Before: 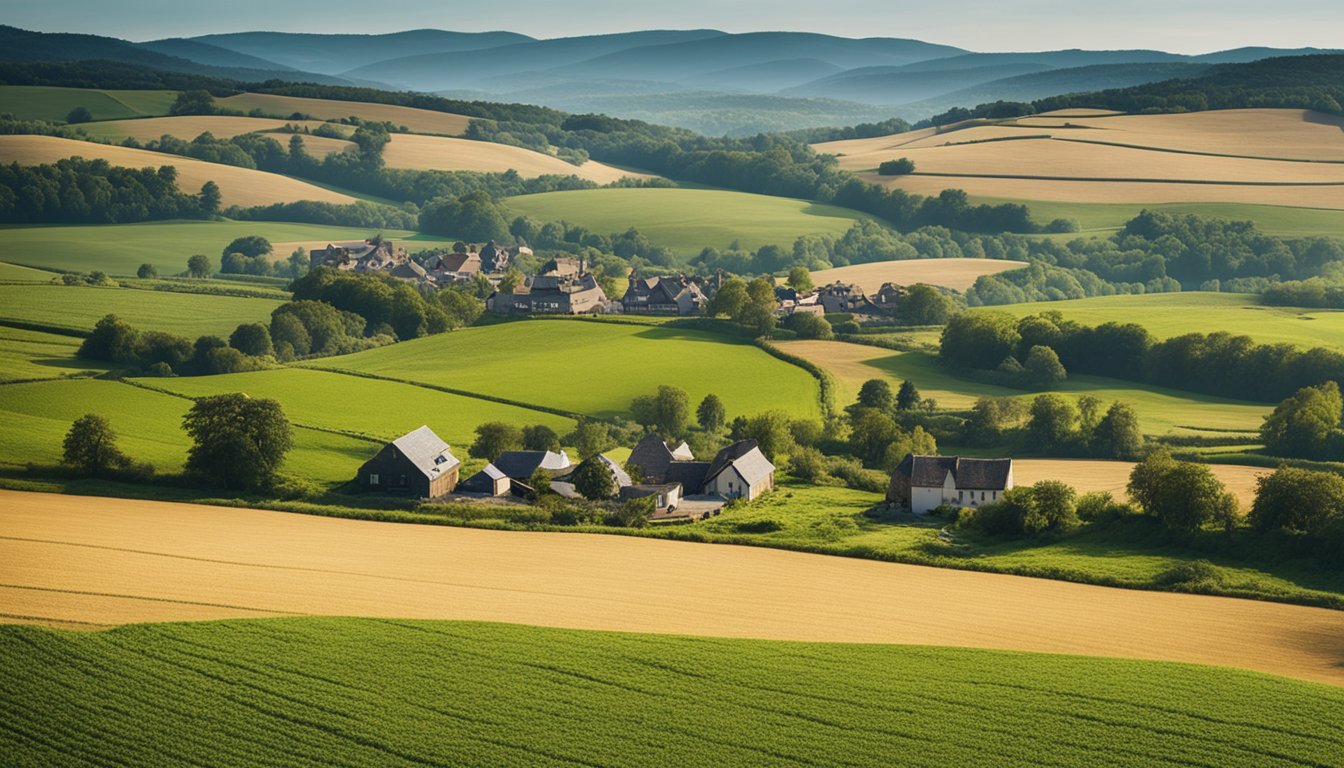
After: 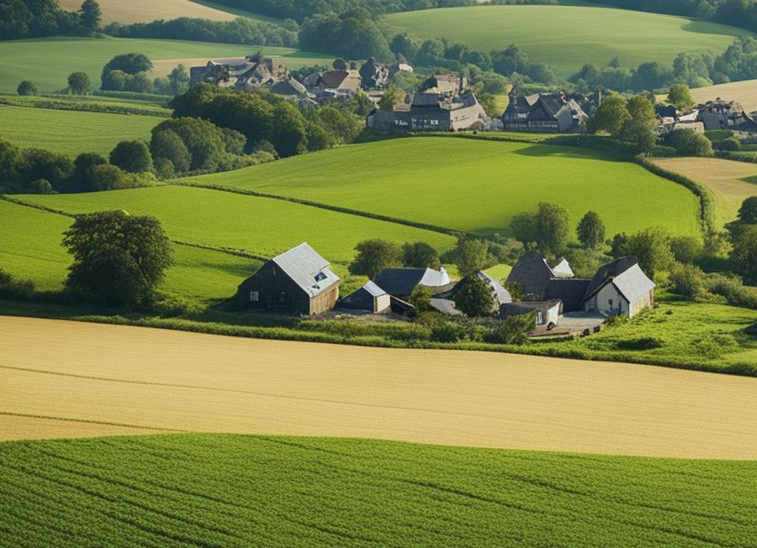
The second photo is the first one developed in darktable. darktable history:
white balance: red 0.925, blue 1.046
crop: left 8.966%, top 23.852%, right 34.699%, bottom 4.703%
